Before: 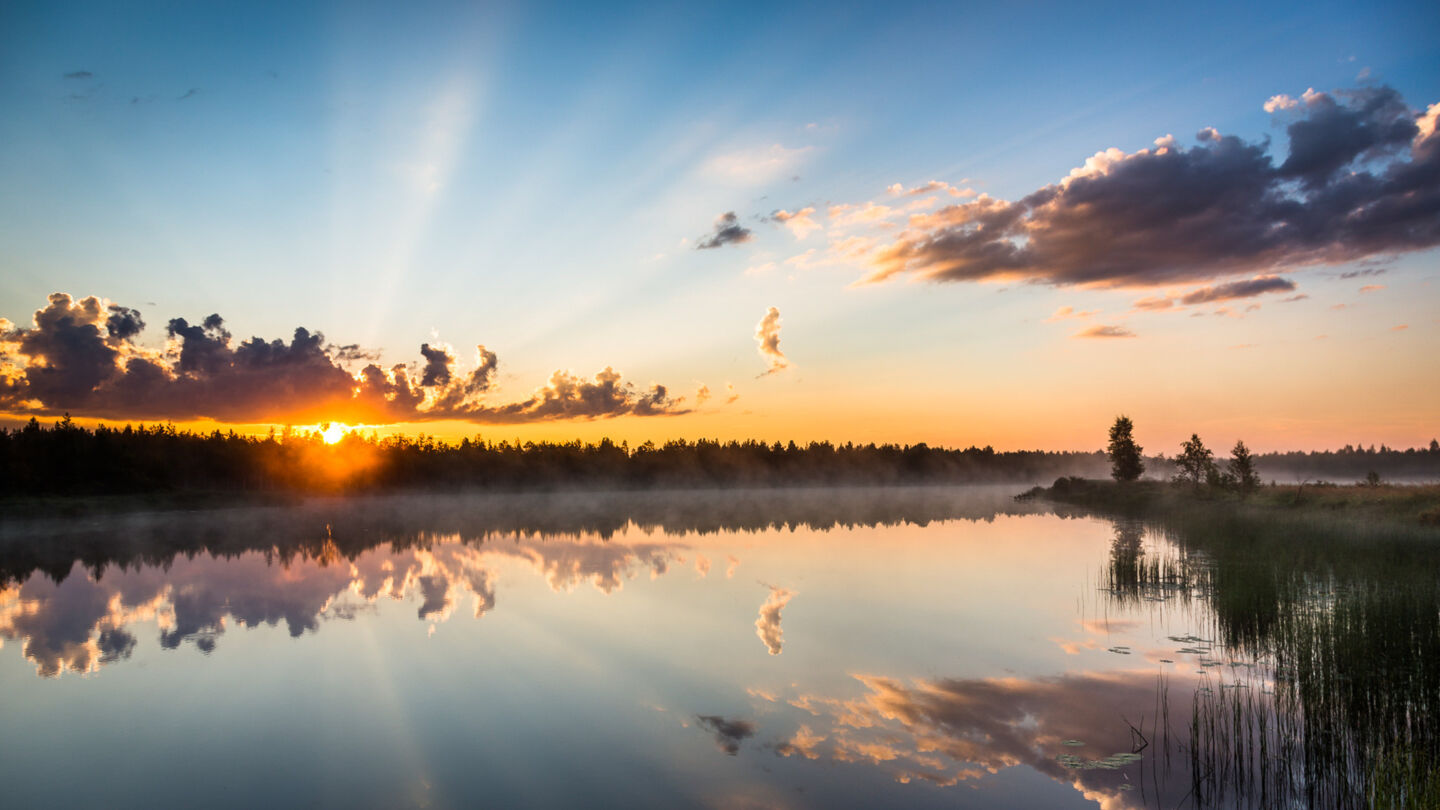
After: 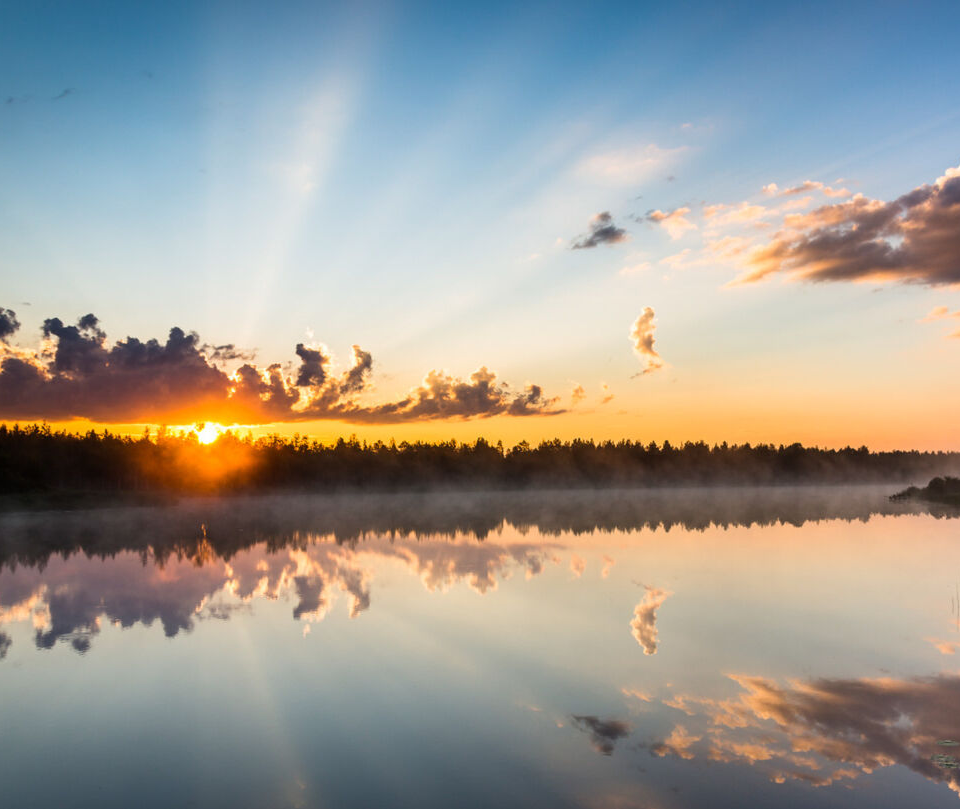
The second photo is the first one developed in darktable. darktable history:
crop and rotate: left 8.707%, right 24.622%
